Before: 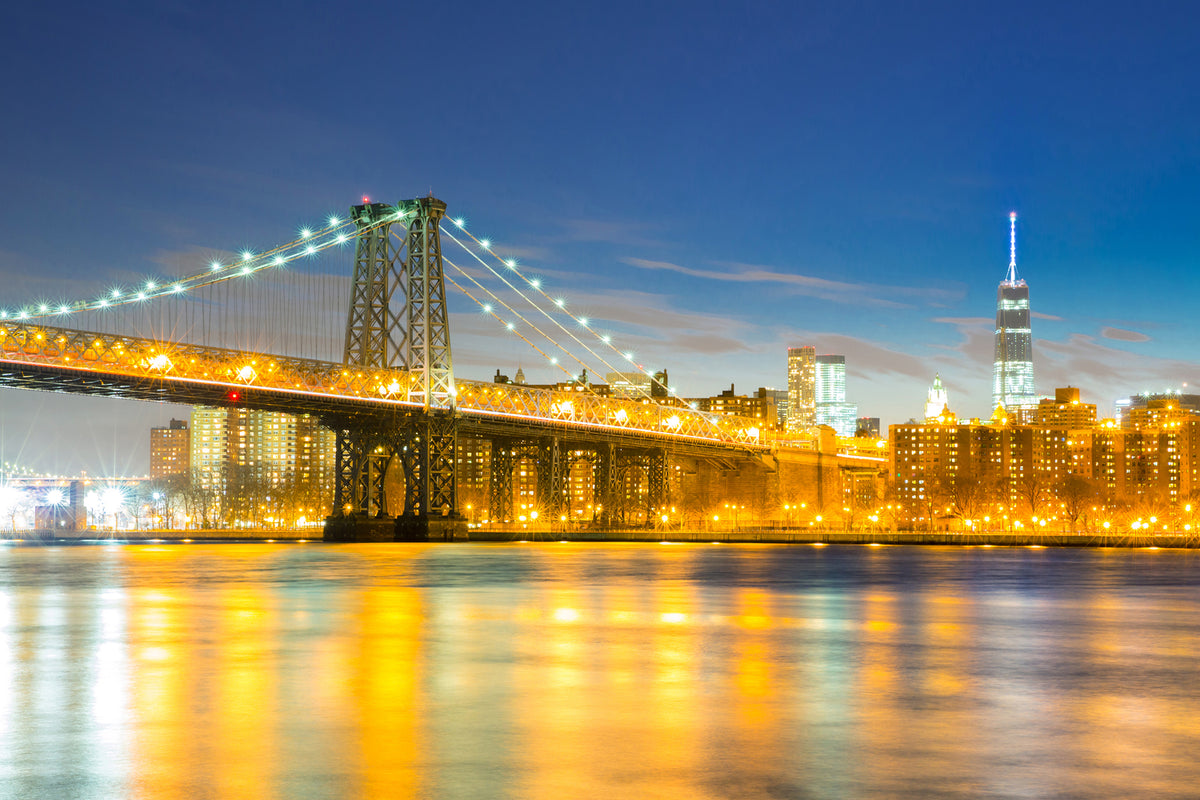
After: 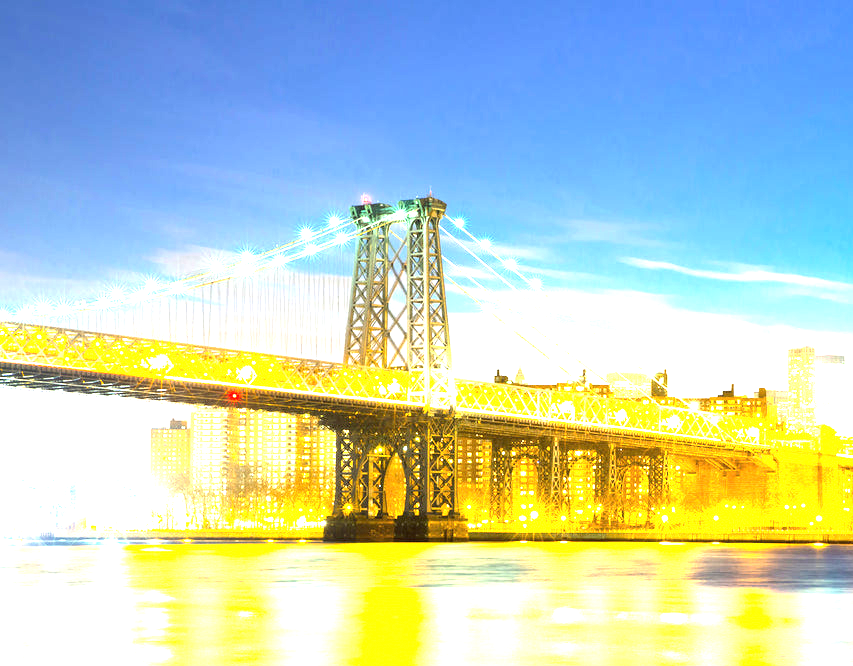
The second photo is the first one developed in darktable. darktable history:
exposure: black level correction 0, exposure 2.138 EV, compensate exposure bias true, compensate highlight preservation false
crop: right 28.885%, bottom 16.626%
